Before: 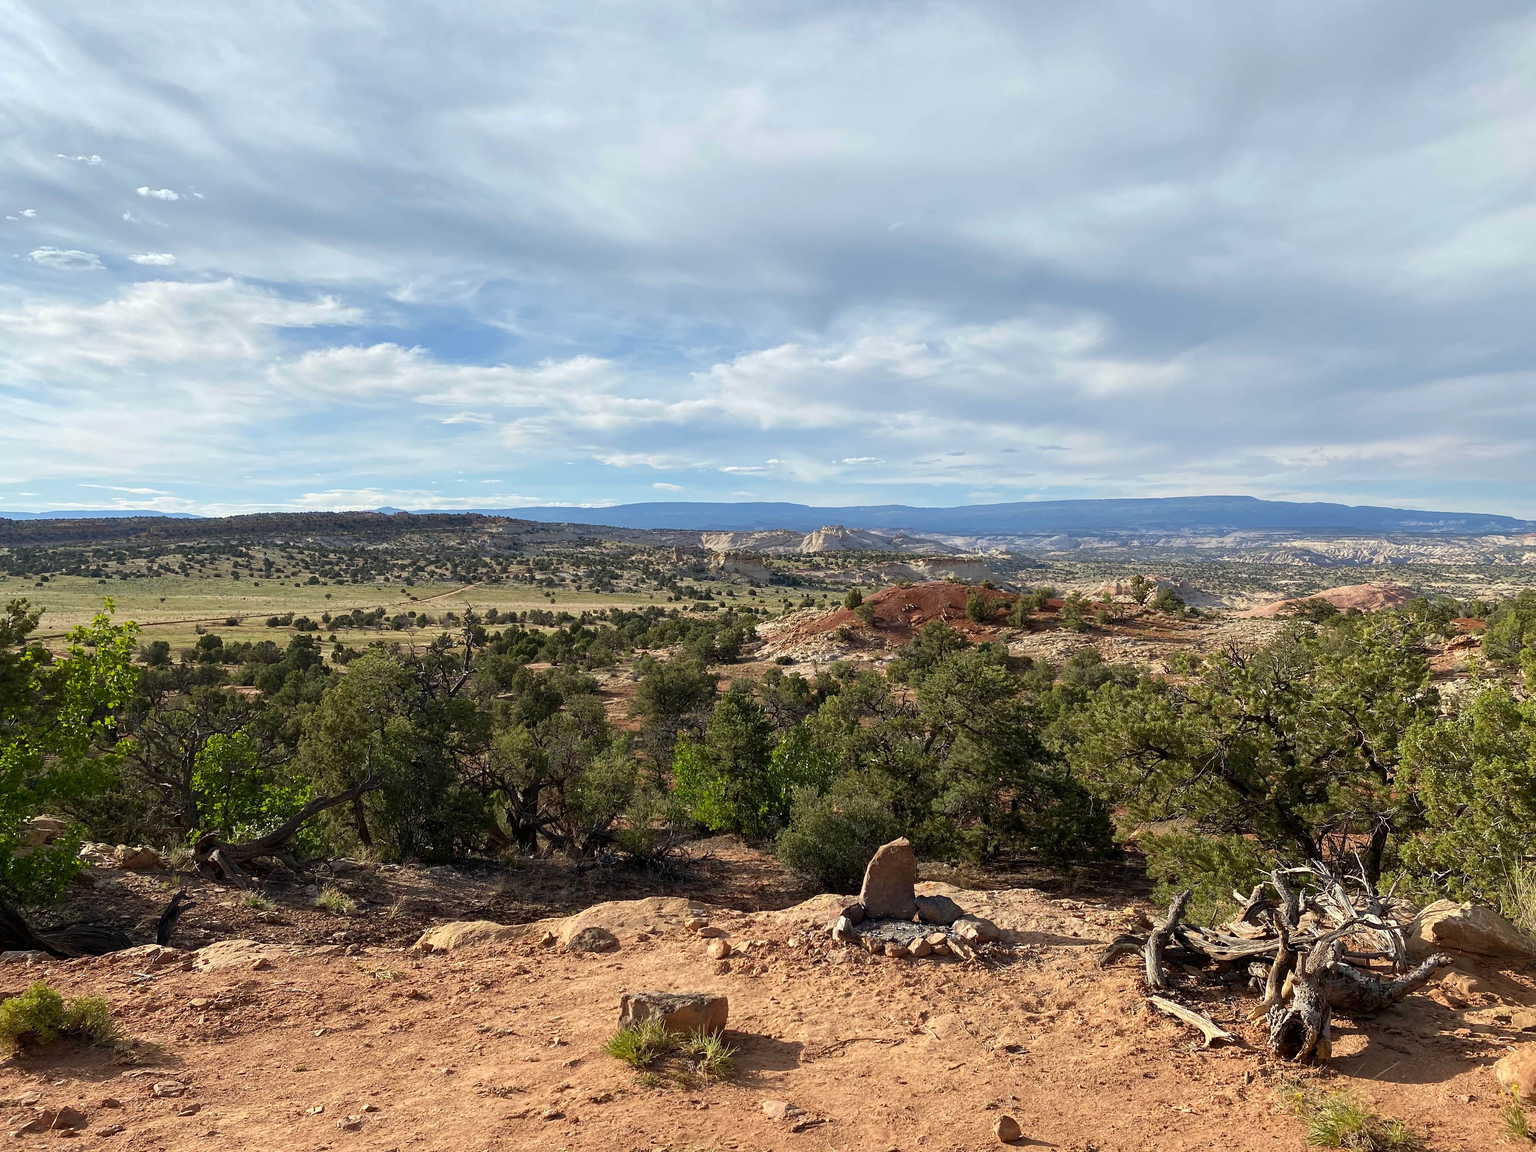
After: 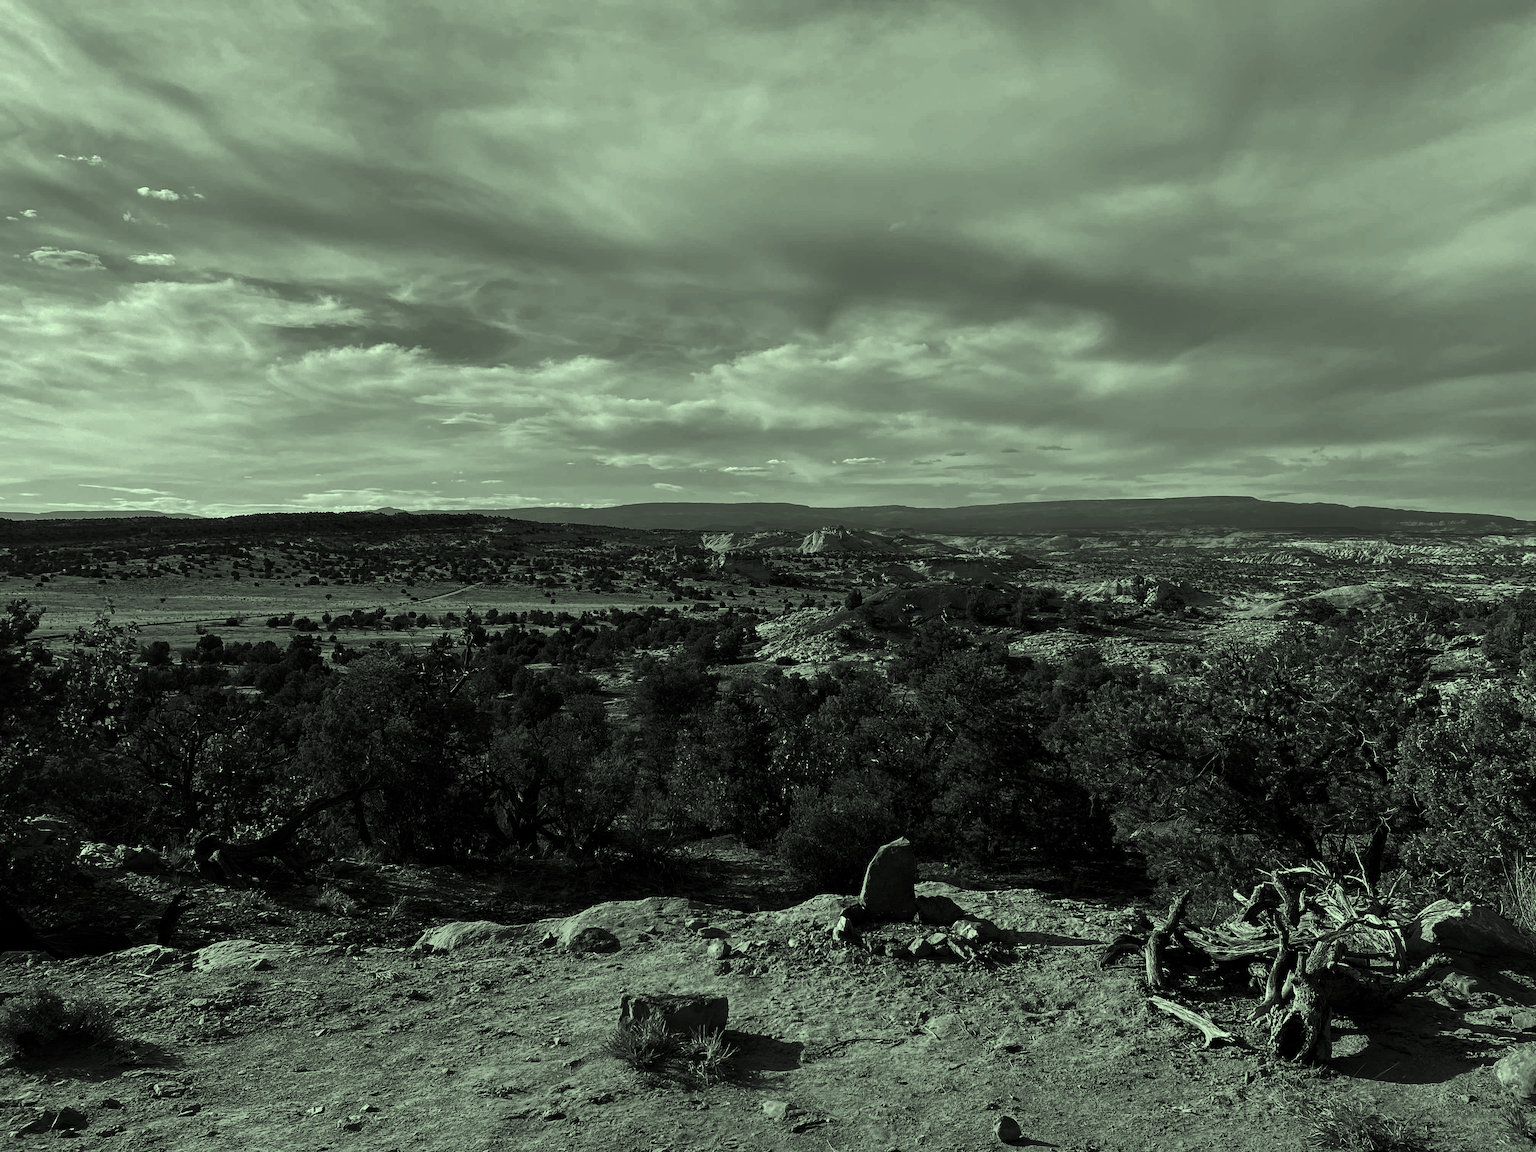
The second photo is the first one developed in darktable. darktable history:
color correction: highlights a* -10.77, highlights b* 9.8, saturation 1.72
contrast brightness saturation: contrast -0.03, brightness -0.59, saturation -1
